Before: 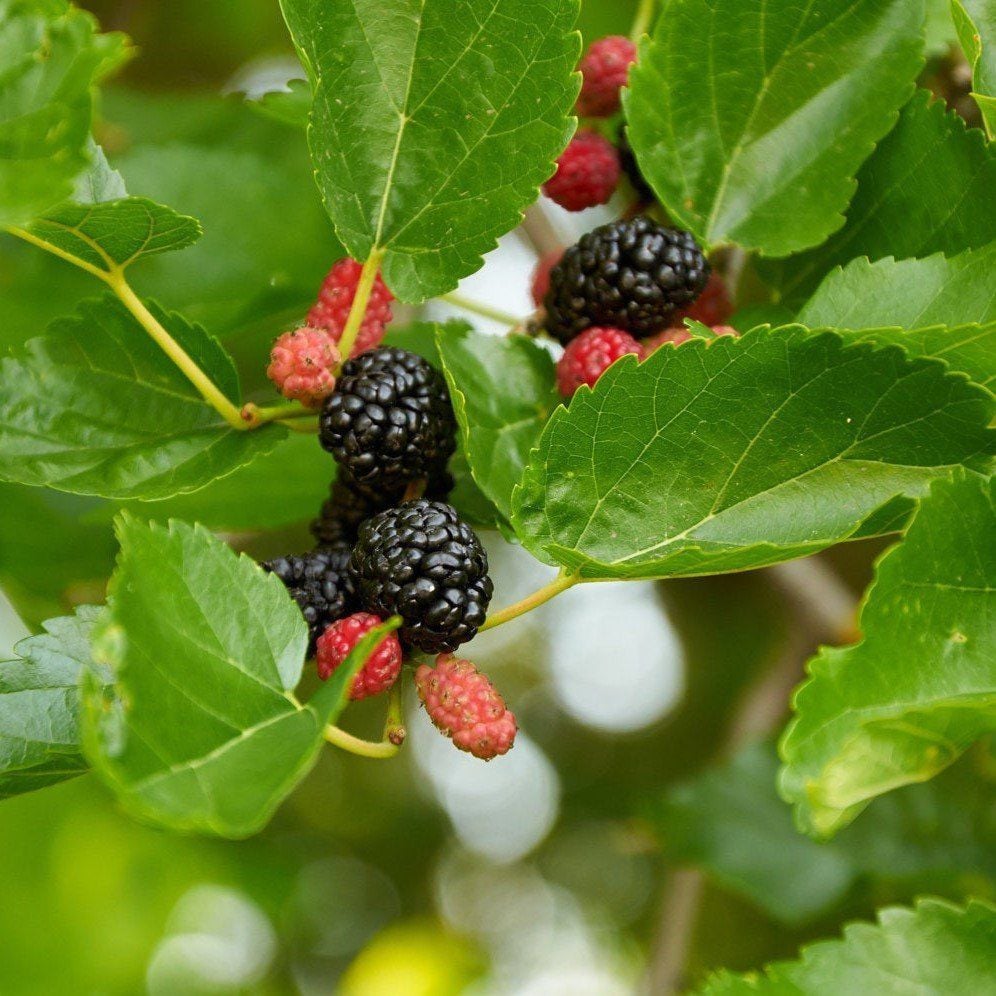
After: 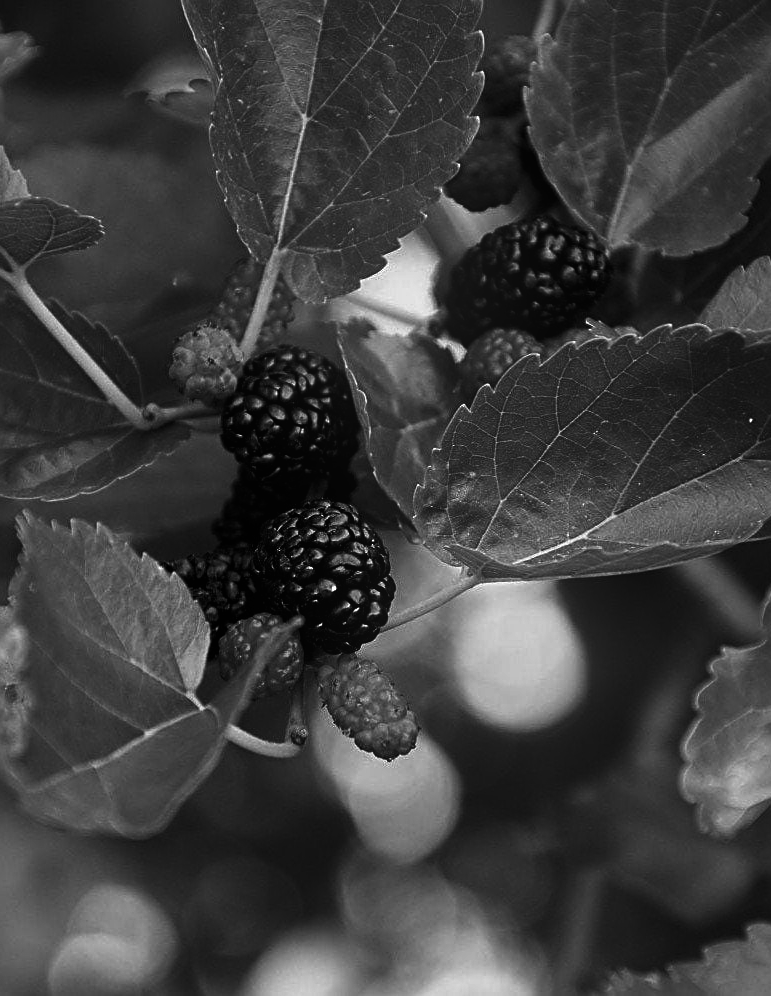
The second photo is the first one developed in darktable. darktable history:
contrast brightness saturation: contrast -0.03, brightness -0.59, saturation -1
sharpen: on, module defaults
color calibration: illuminant as shot in camera, x 0.358, y 0.373, temperature 4628.91 K
bloom: on, module defaults
crop: left 9.88%, right 12.664%
